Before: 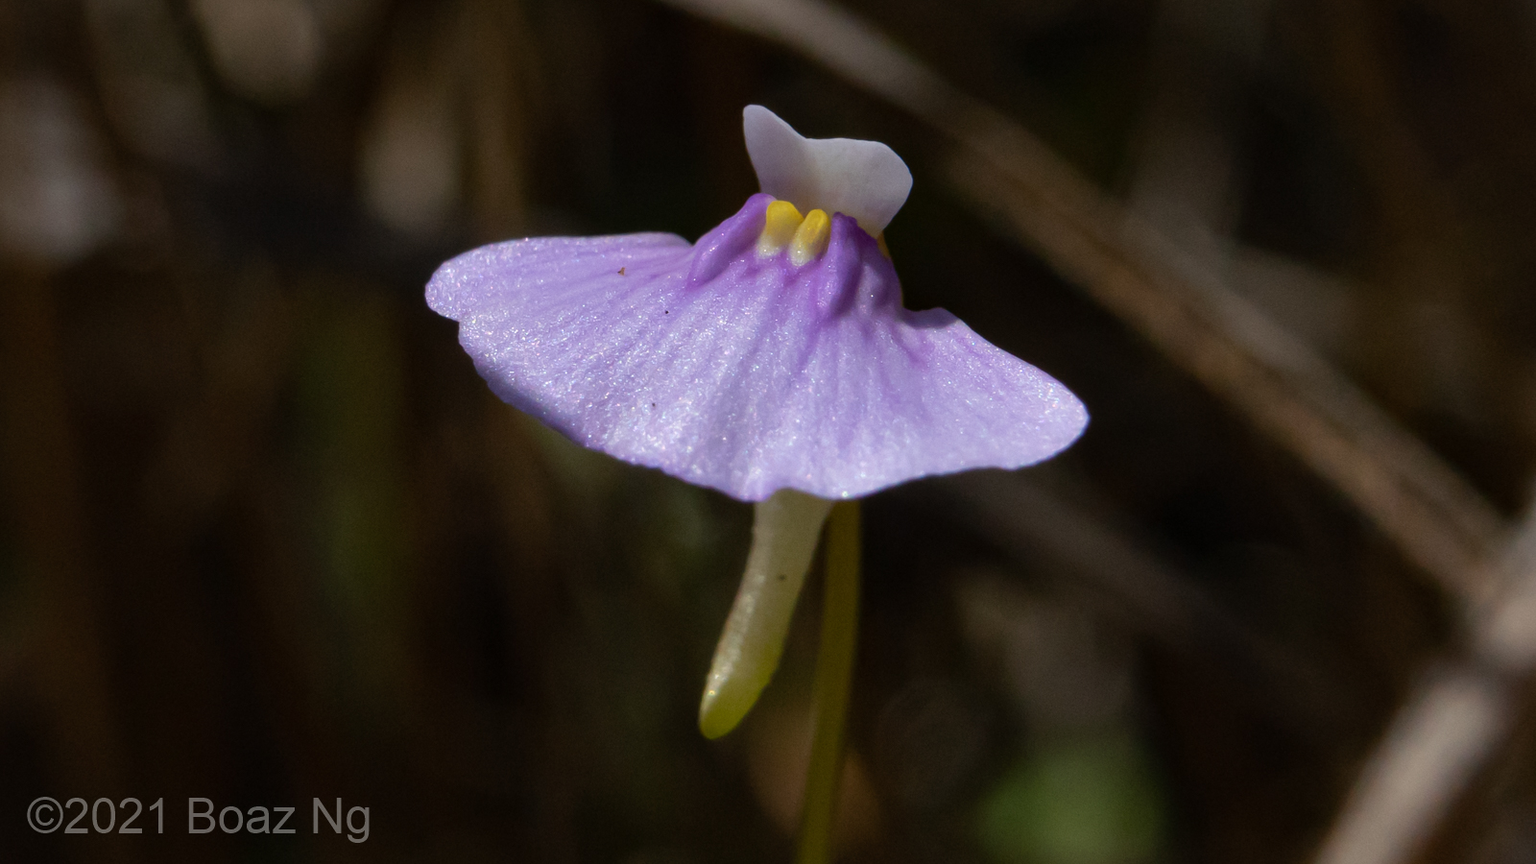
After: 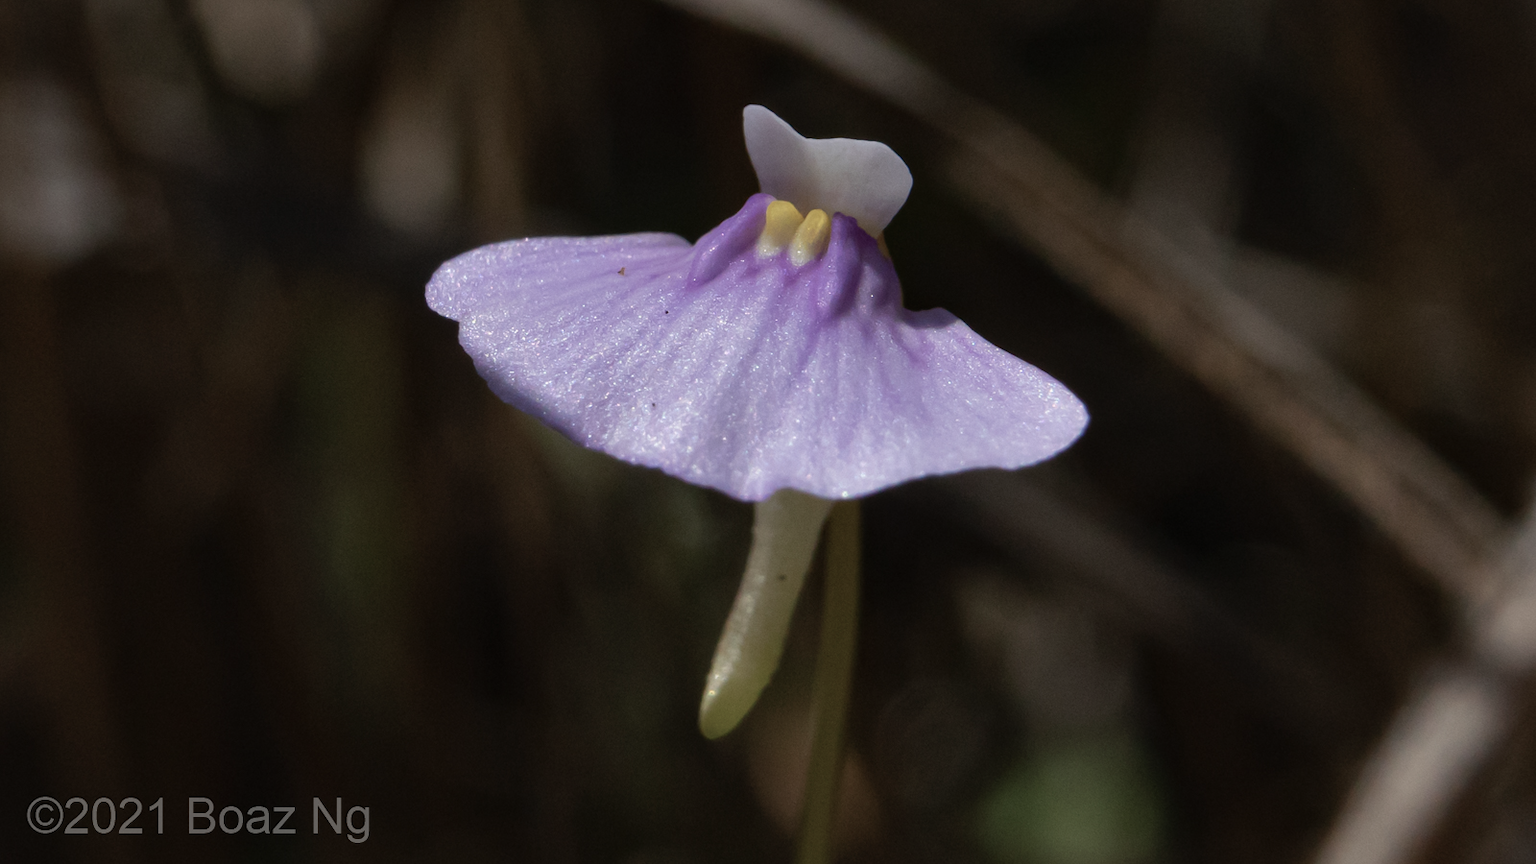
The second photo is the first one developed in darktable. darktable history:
contrast brightness saturation: contrast -0.02, brightness -0.01, saturation 0.03
color balance: input saturation 100.43%, contrast fulcrum 14.22%, output saturation 70.41%
